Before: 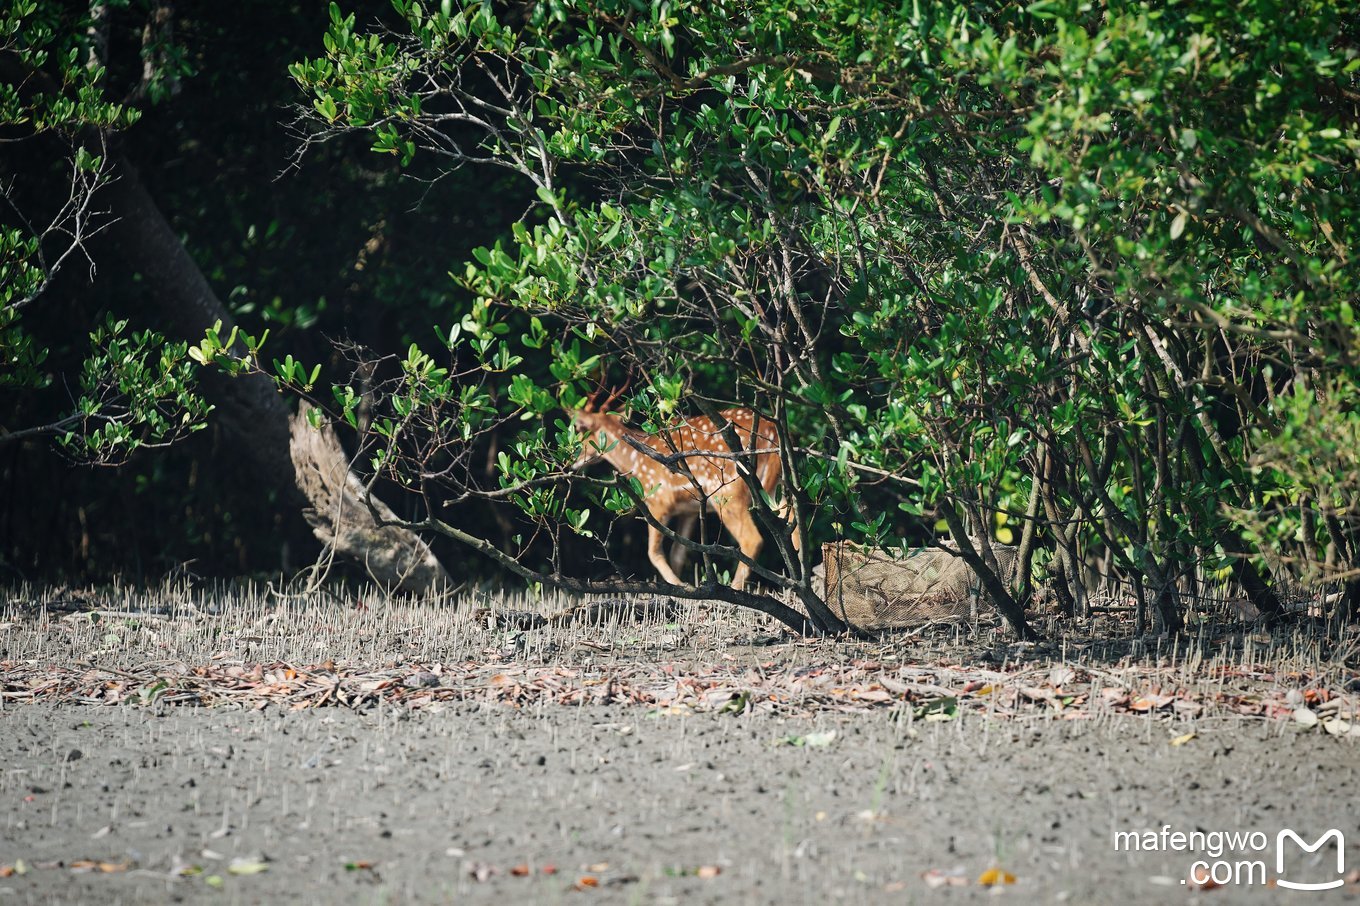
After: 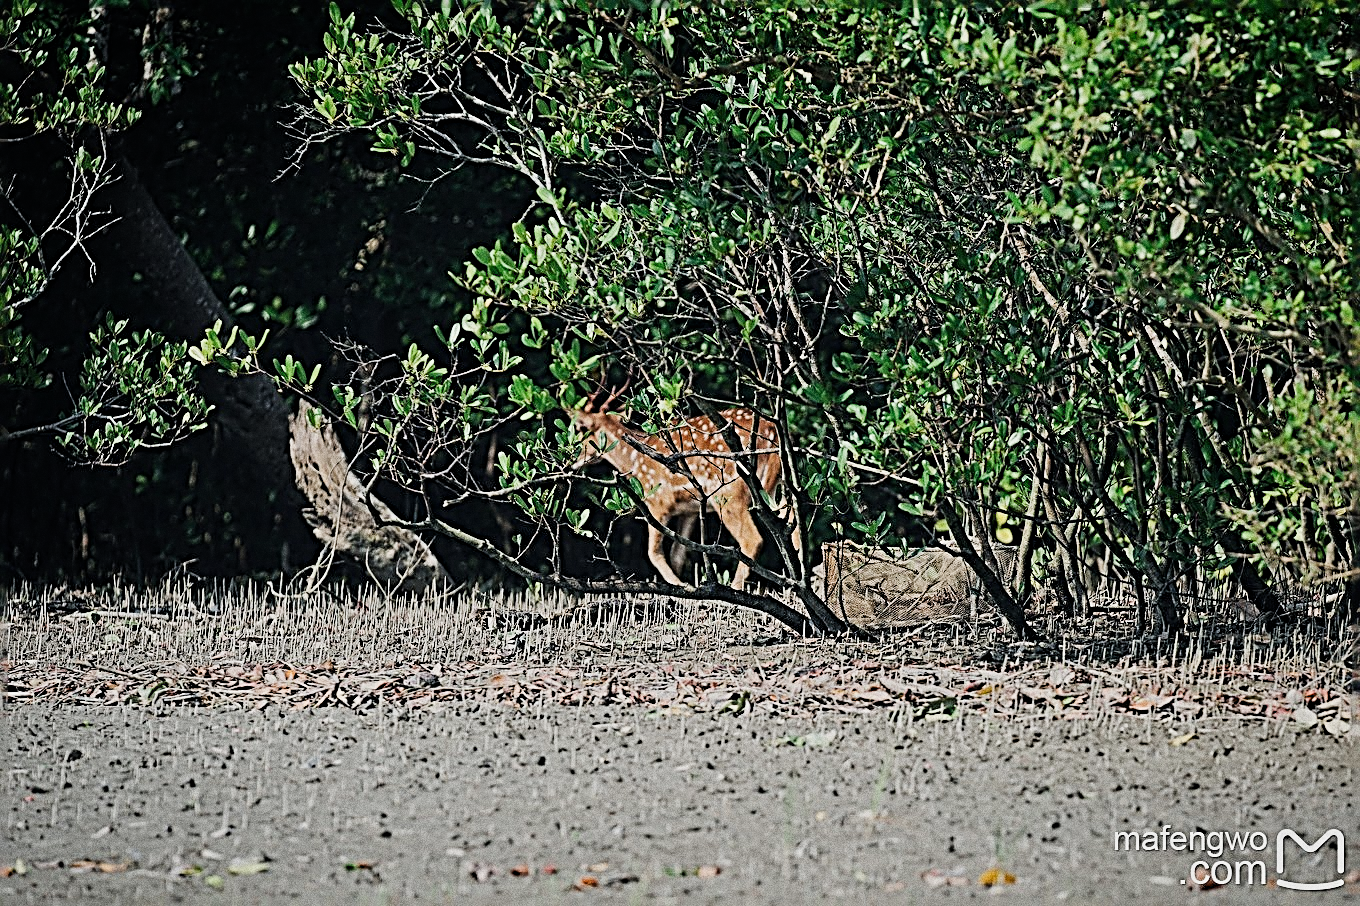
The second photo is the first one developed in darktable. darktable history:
sharpen: radius 3.158, amount 1.731
filmic rgb: black relative exposure -16 EV, white relative exposure 6.12 EV, hardness 5.22
grain: coarseness 0.09 ISO, strength 40%
